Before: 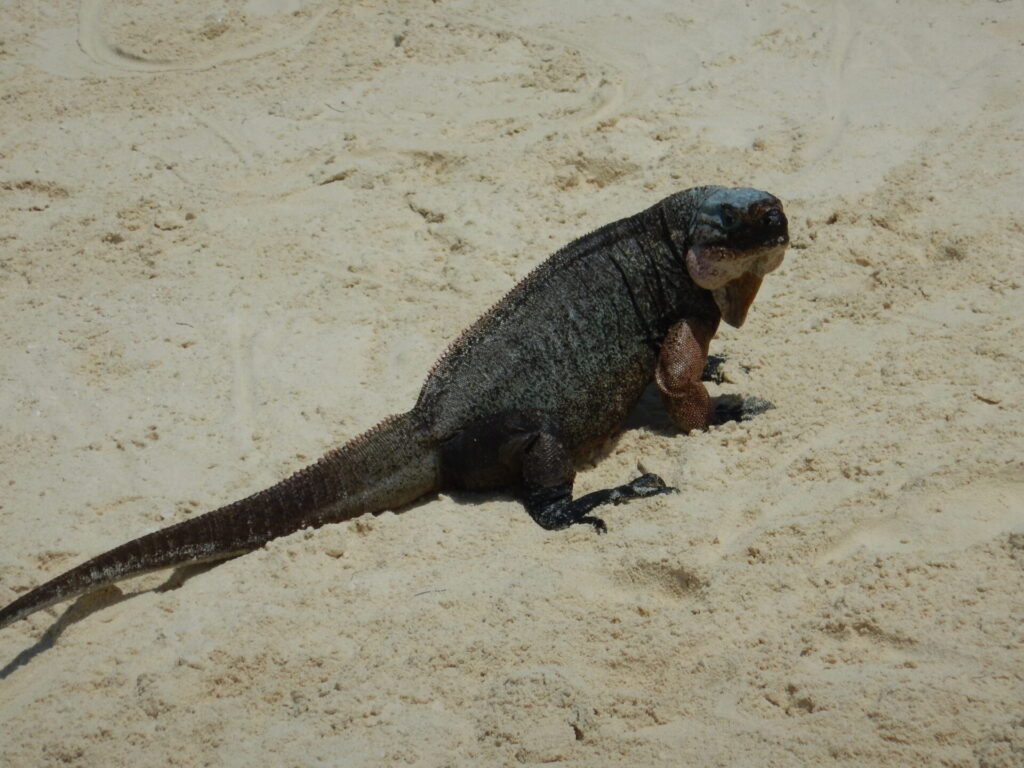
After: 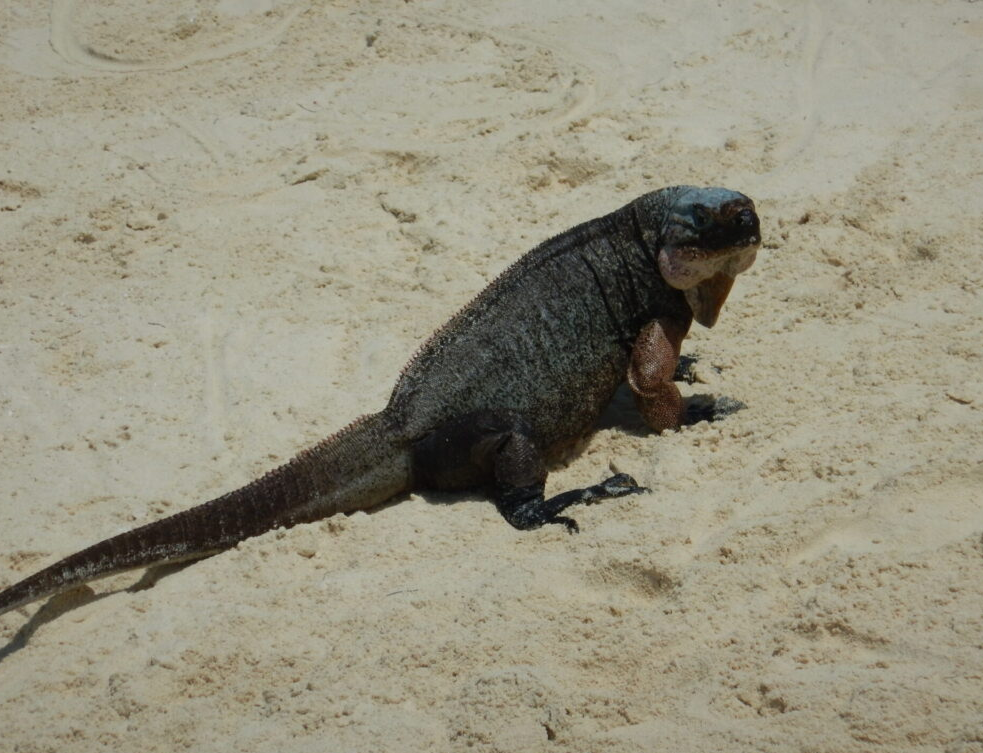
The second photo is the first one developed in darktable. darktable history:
crop and rotate: left 2.74%, right 1.224%, bottom 1.9%
